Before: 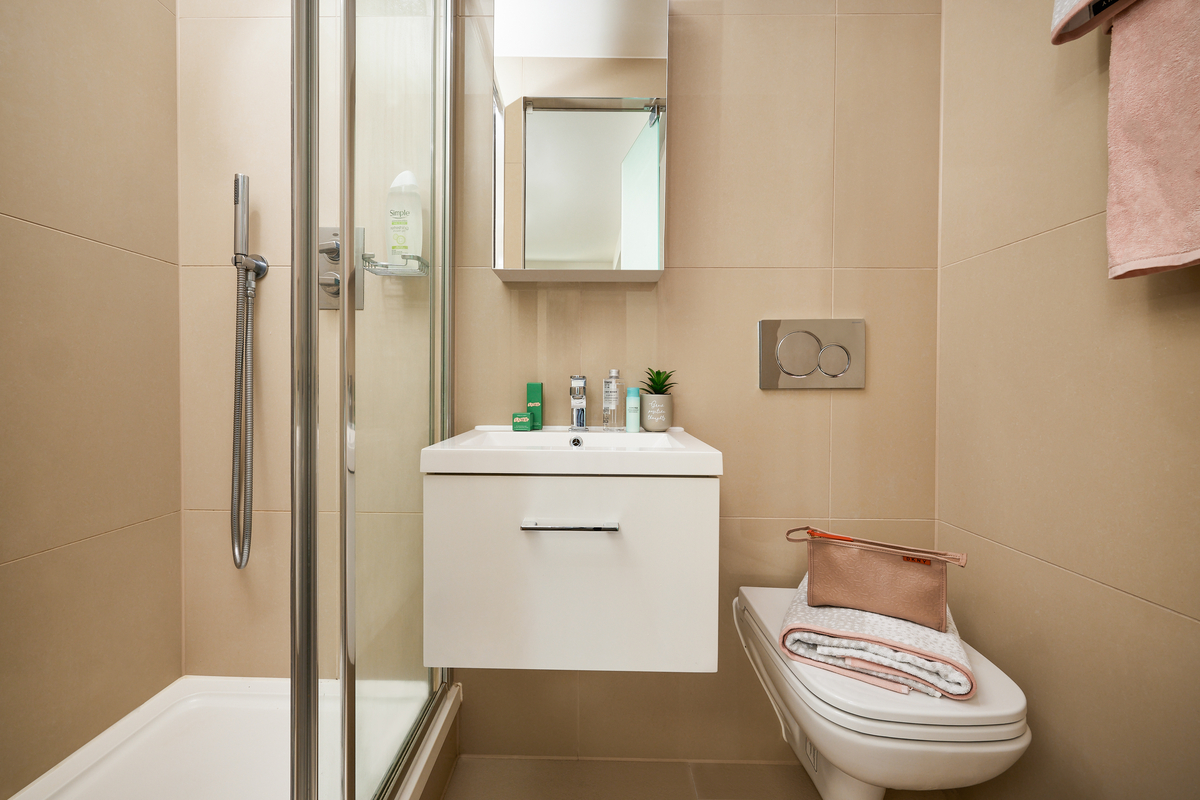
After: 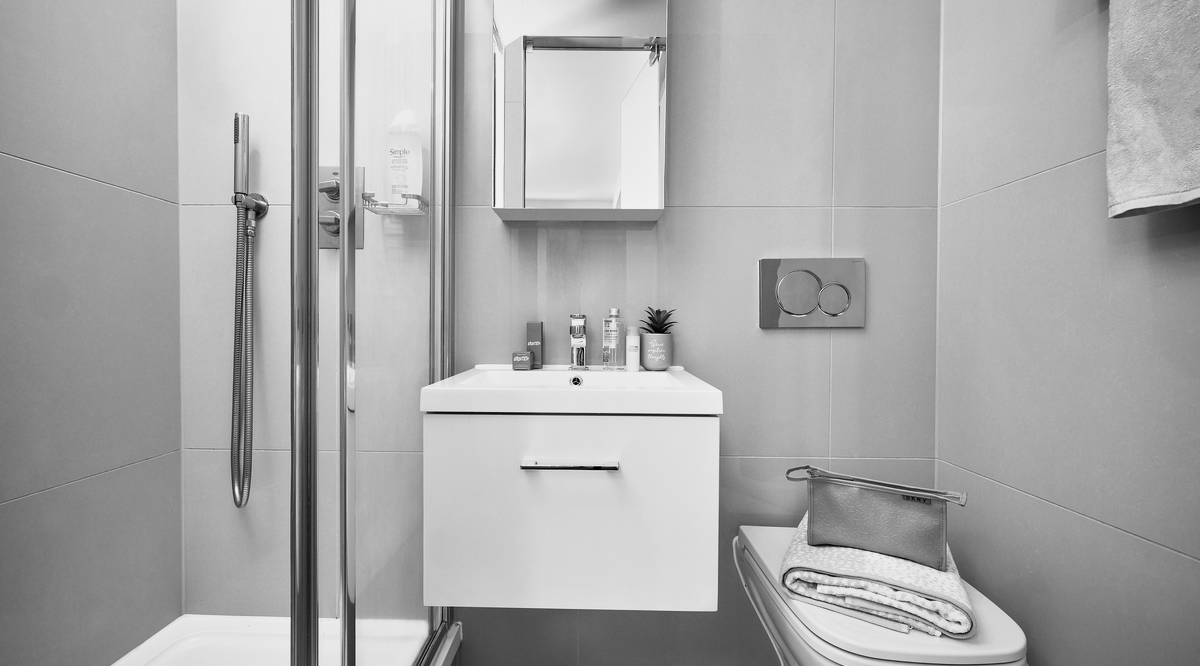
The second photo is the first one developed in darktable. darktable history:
filmic rgb: black relative exposure -9.08 EV, white relative exposure 2.3 EV, hardness 7.49
monochrome: a 26.22, b 42.67, size 0.8
crop: top 7.625%, bottom 8.027%
